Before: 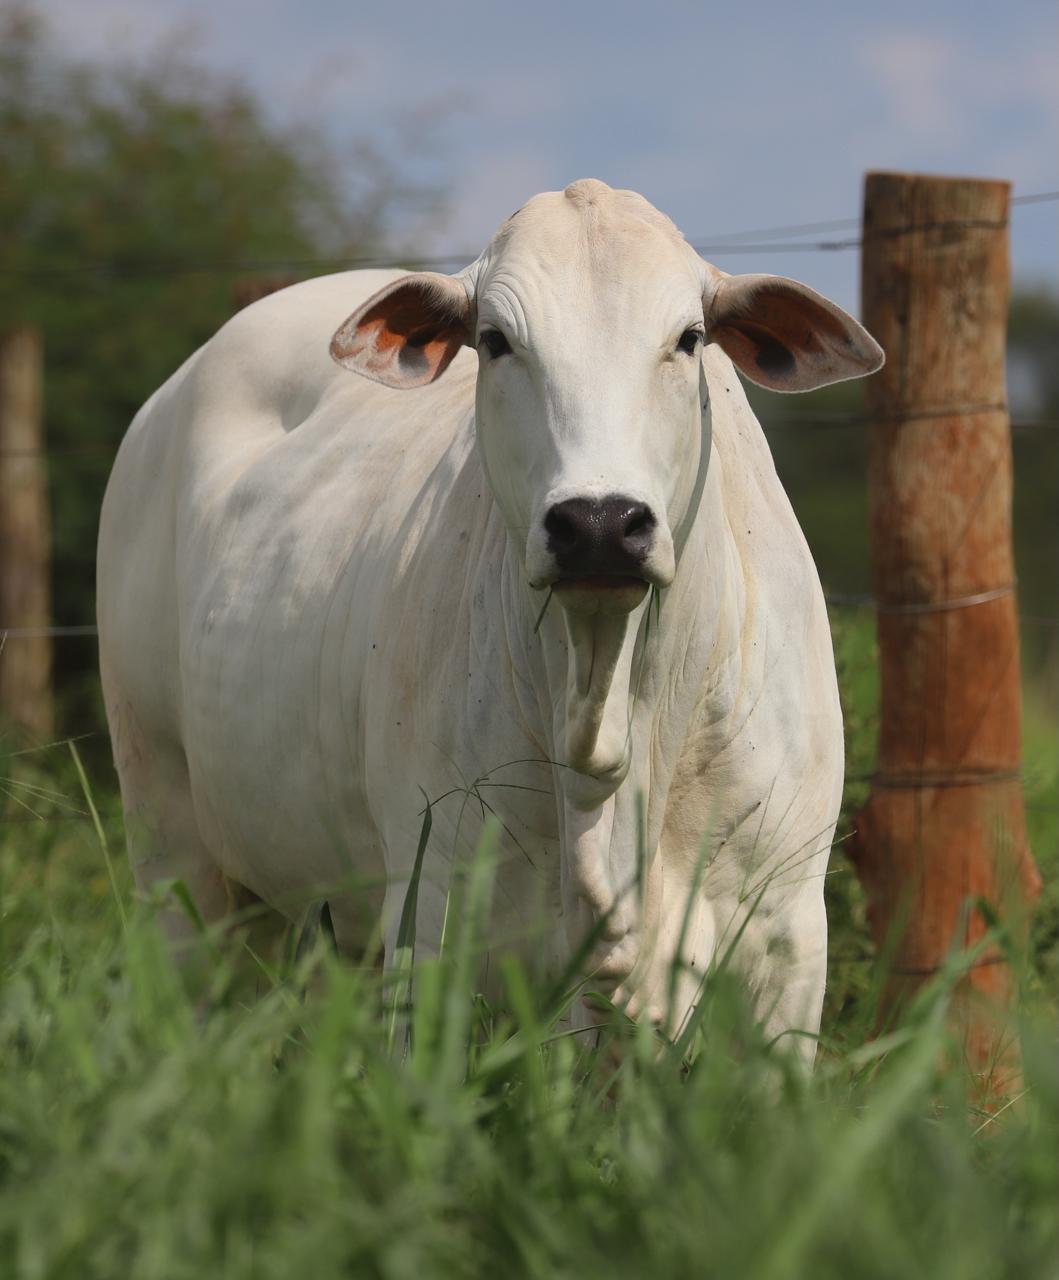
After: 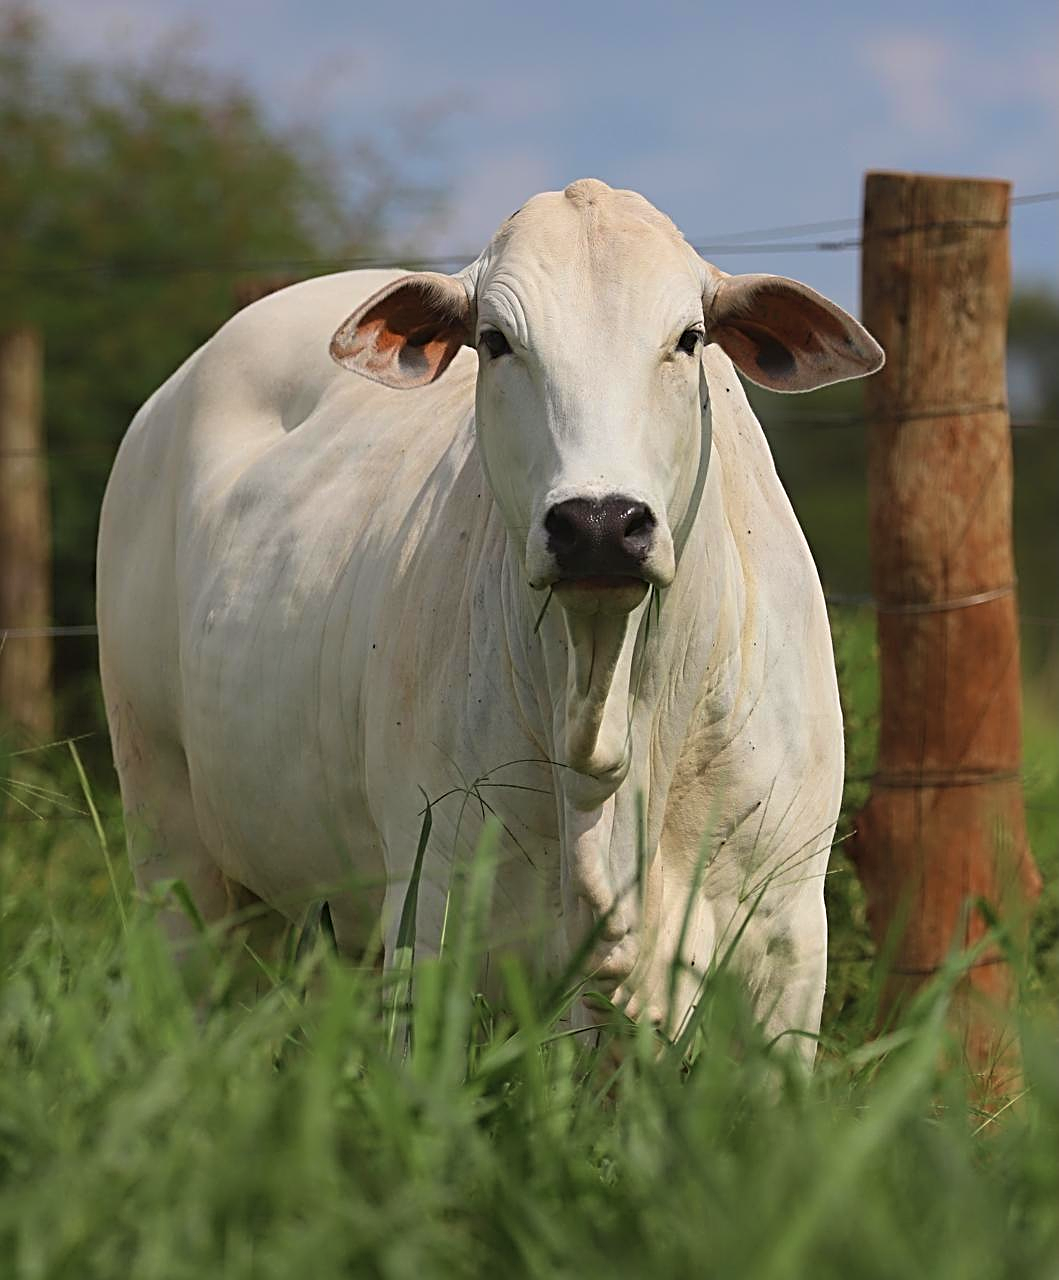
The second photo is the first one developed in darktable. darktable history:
velvia: on, module defaults
sharpen: radius 3.014, amount 0.756
